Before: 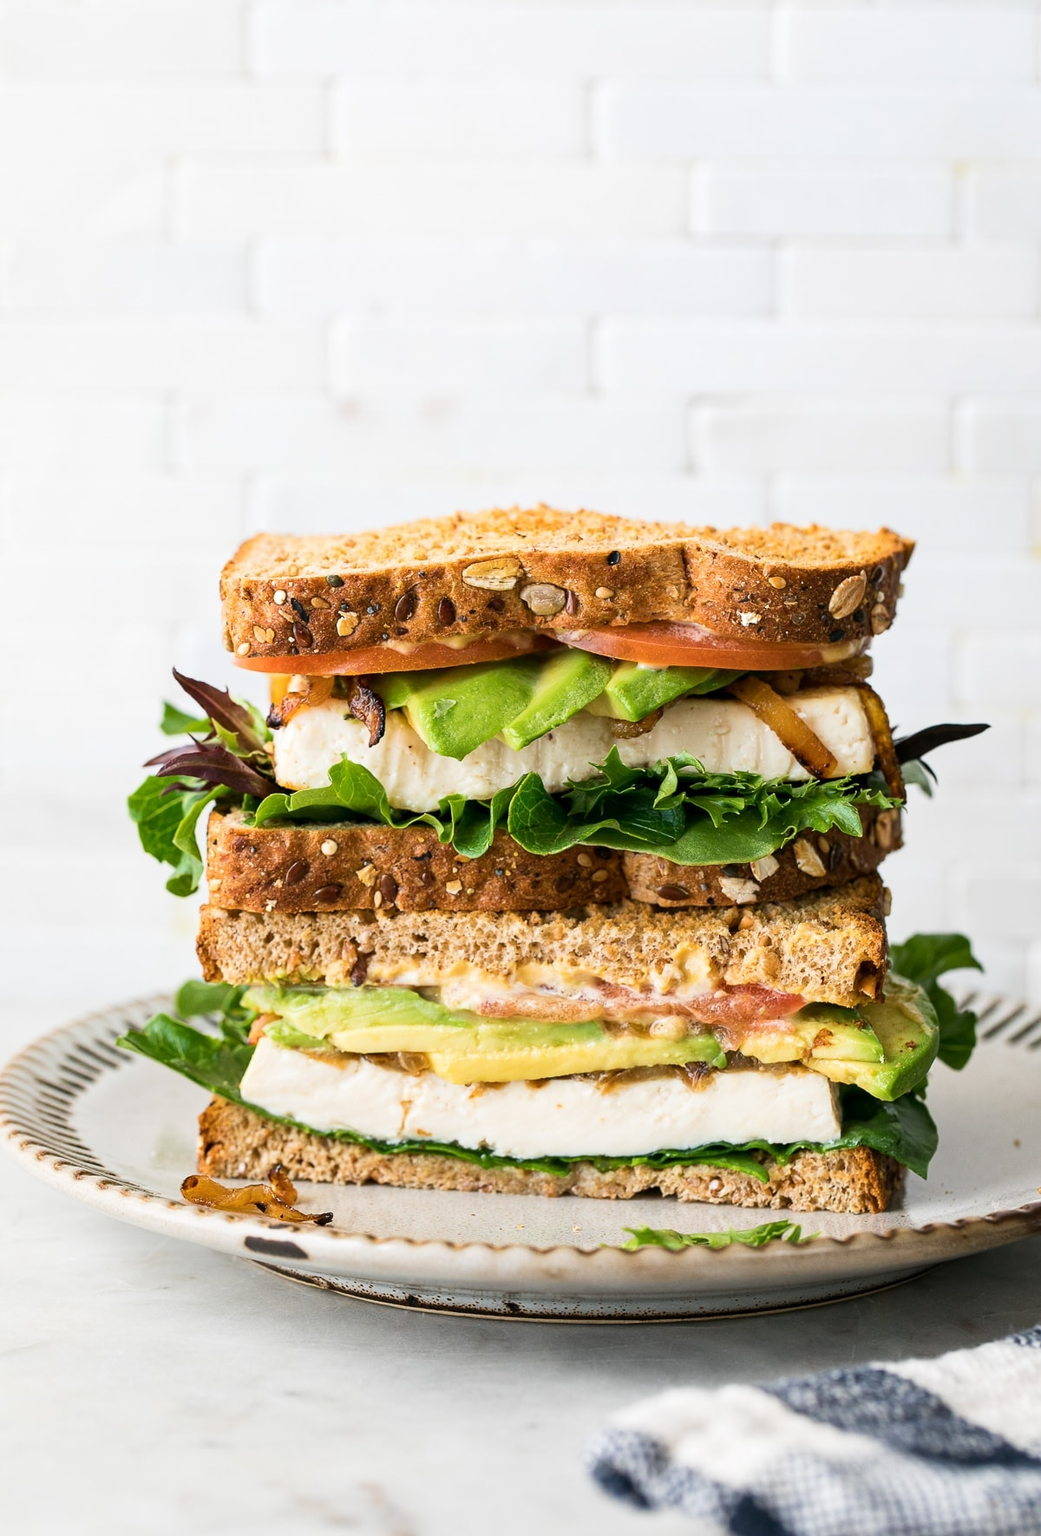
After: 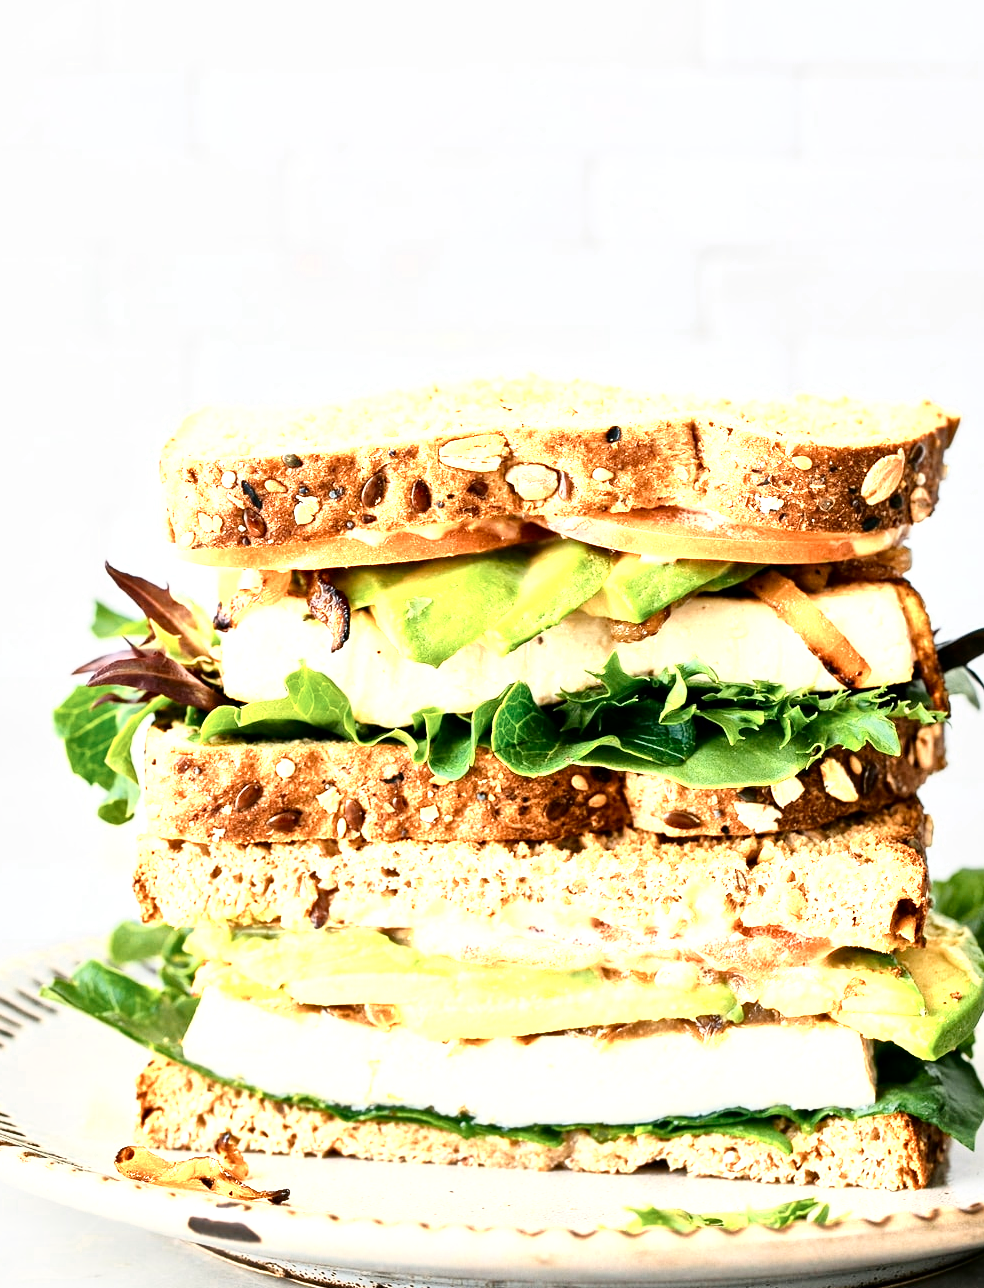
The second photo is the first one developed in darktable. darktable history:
color zones: curves: ch0 [(0.018, 0.548) (0.197, 0.654) (0.425, 0.447) (0.605, 0.658) (0.732, 0.579)]; ch1 [(0.105, 0.531) (0.224, 0.531) (0.386, 0.39) (0.618, 0.456) (0.732, 0.456) (0.956, 0.421)]; ch2 [(0.039, 0.583) (0.215, 0.465) (0.399, 0.544) (0.465, 0.548) (0.614, 0.447) (0.724, 0.43) (0.882, 0.623) (0.956, 0.632)]
crop: left 7.856%, top 11.836%, right 10.12%, bottom 15.387%
tone equalizer: -7 EV 0.15 EV, -6 EV 0.6 EV, -5 EV 1.15 EV, -4 EV 1.33 EV, -3 EV 1.15 EV, -2 EV 0.6 EV, -1 EV 0.15 EV, mask exposure compensation -0.5 EV
local contrast: mode bilateral grid, contrast 20, coarseness 50, detail 120%, midtone range 0.2
contrast brightness saturation: contrast 0.4, brightness 0.1, saturation 0.21
